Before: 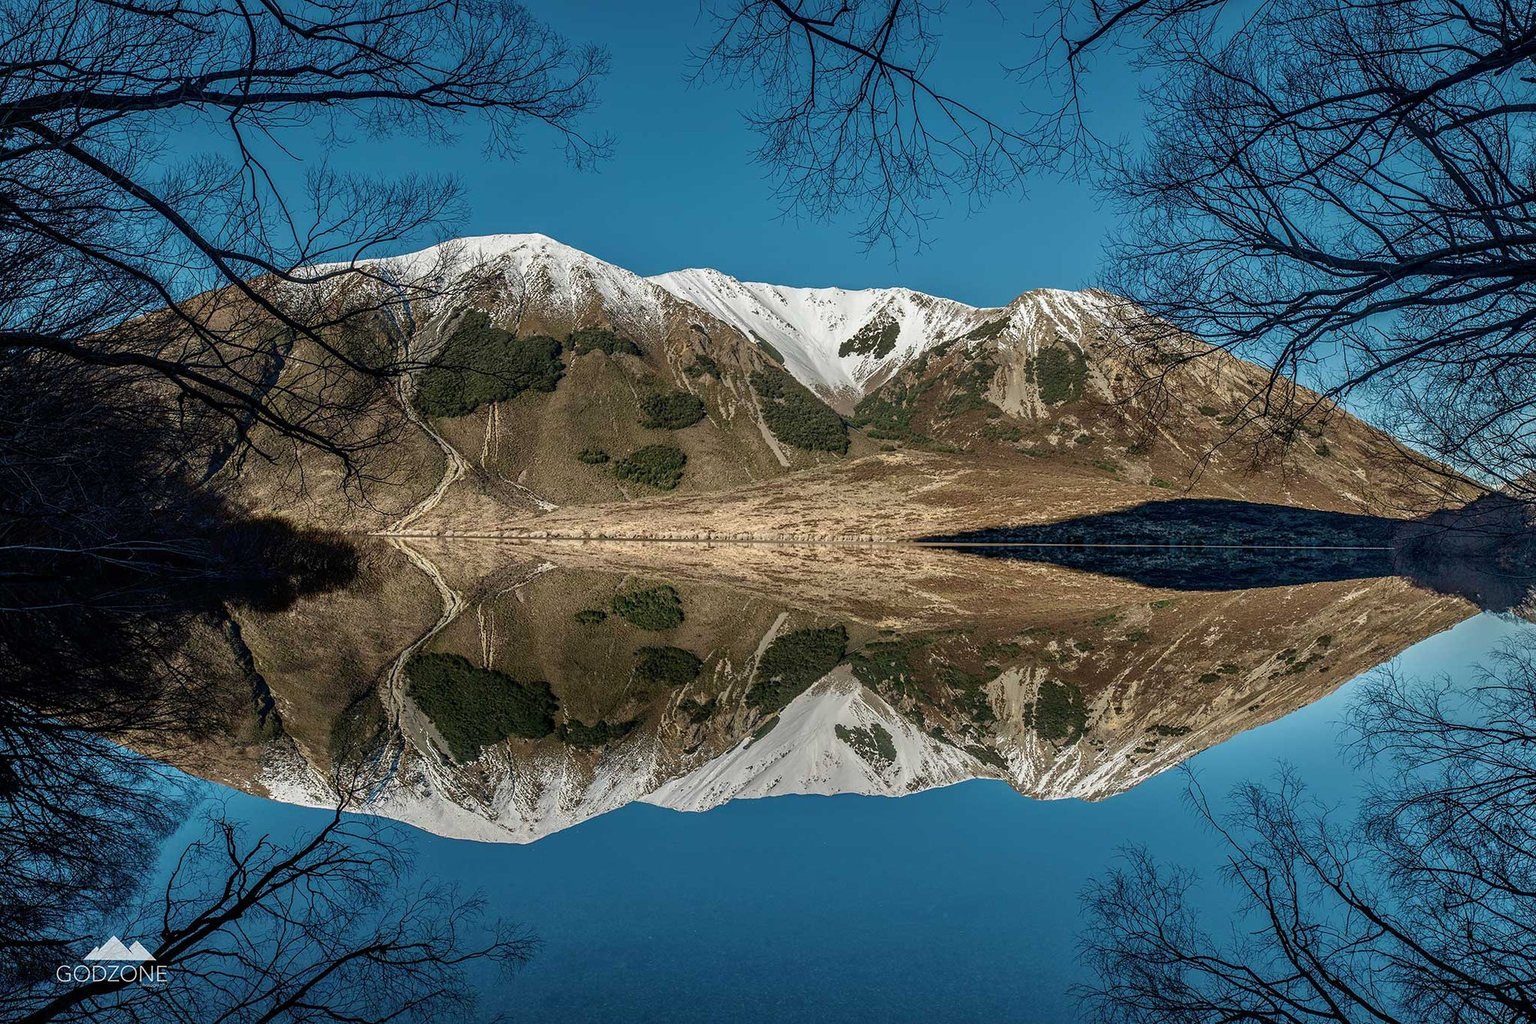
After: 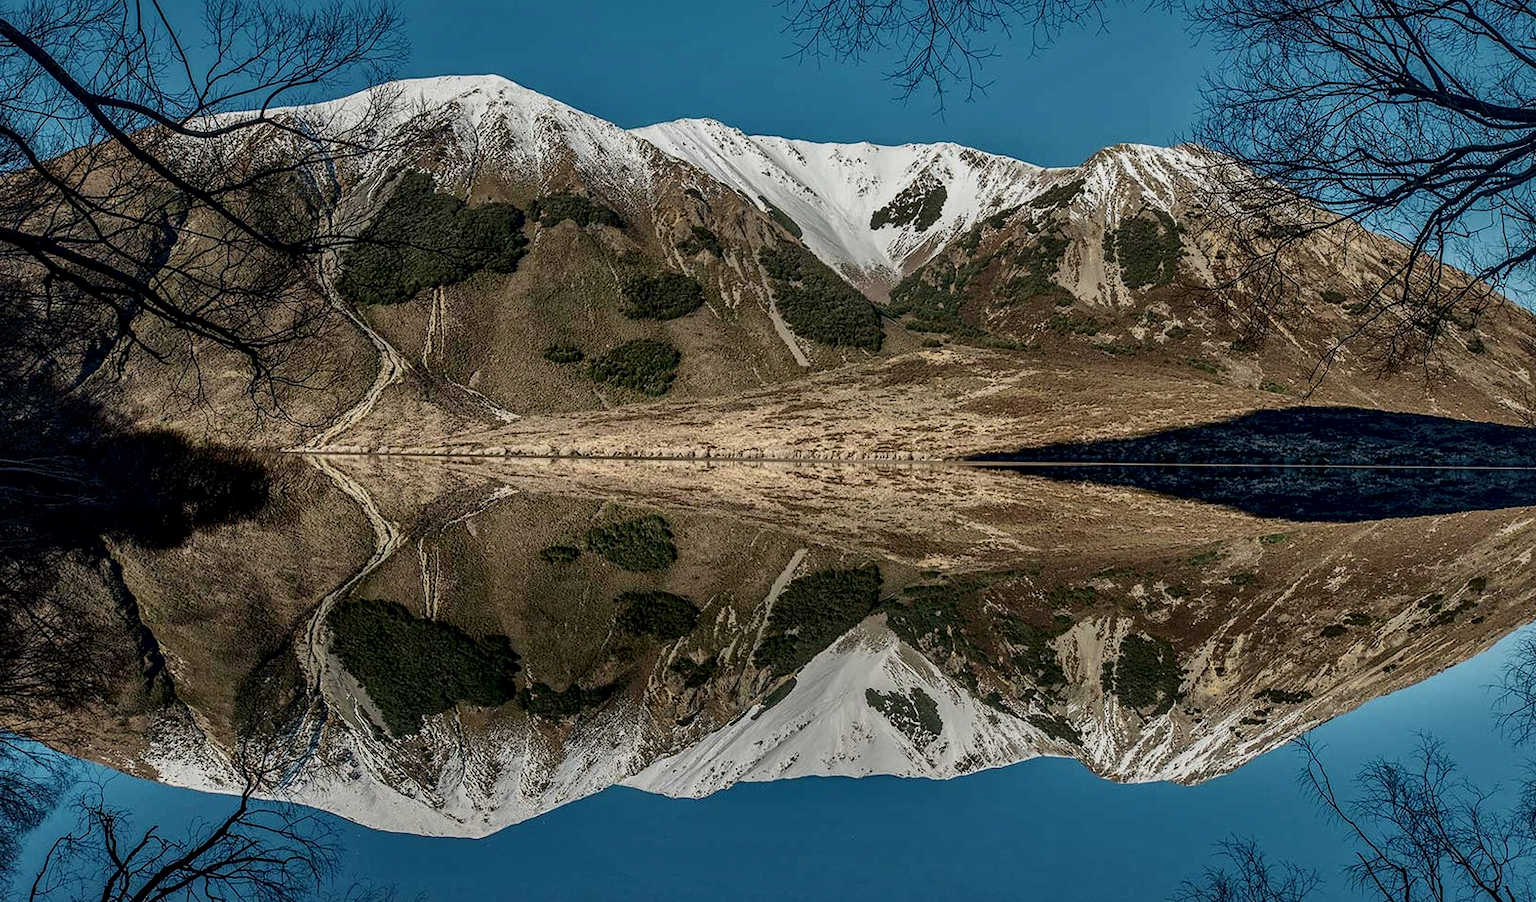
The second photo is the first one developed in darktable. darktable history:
crop: left 9.343%, top 17.008%, right 10.67%, bottom 12.365%
local contrast: mode bilateral grid, contrast 19, coarseness 51, detail 159%, midtone range 0.2
exposure: exposure -0.436 EV, compensate exposure bias true, compensate highlight preservation false
